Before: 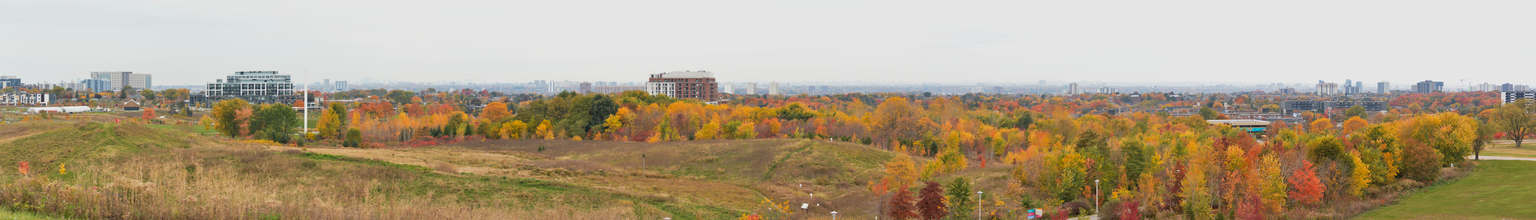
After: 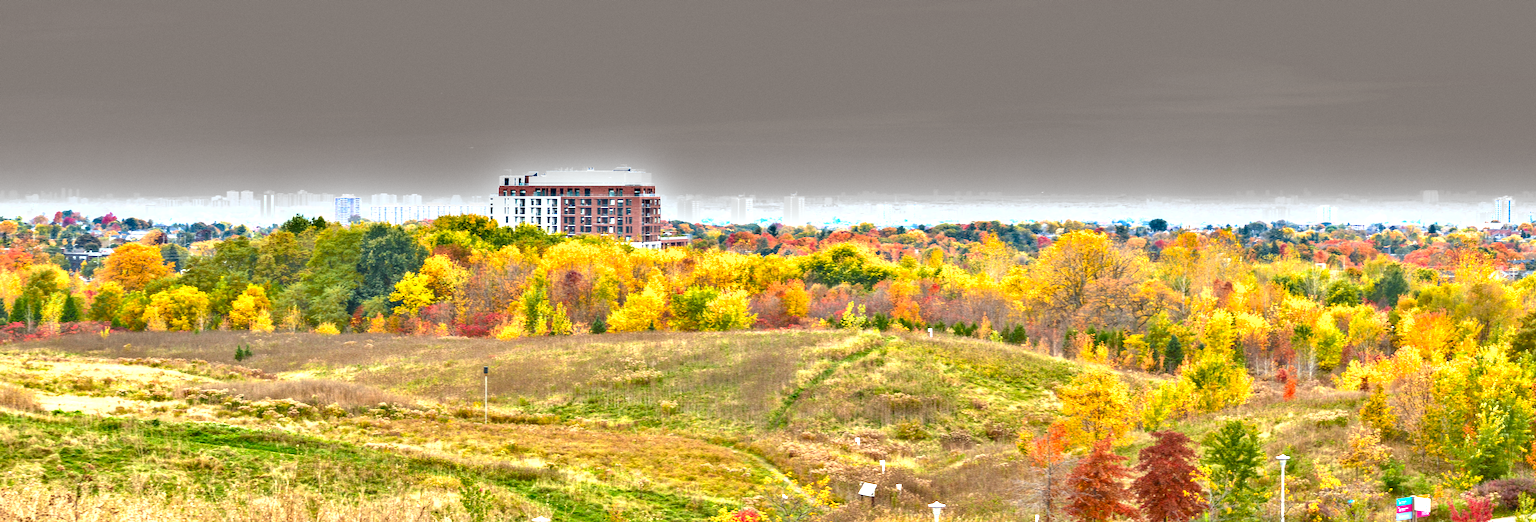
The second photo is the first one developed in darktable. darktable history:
color balance rgb: linear chroma grading › shadows -2.2%, linear chroma grading › highlights -15%, linear chroma grading › global chroma -10%, linear chroma grading › mid-tones -10%, perceptual saturation grading › global saturation 45%, perceptual saturation grading › highlights -50%, perceptual saturation grading › shadows 30%, perceptual brilliance grading › global brilliance 18%, global vibrance 45%
crop: left 28.583%, right 29.231%
sharpen: on, module defaults
white balance: red 0.925, blue 1.046
shadows and highlights: soften with gaussian
grain: coarseness 0.09 ISO
exposure: black level correction 0, exposure 1 EV, compensate highlight preservation false
local contrast: on, module defaults
